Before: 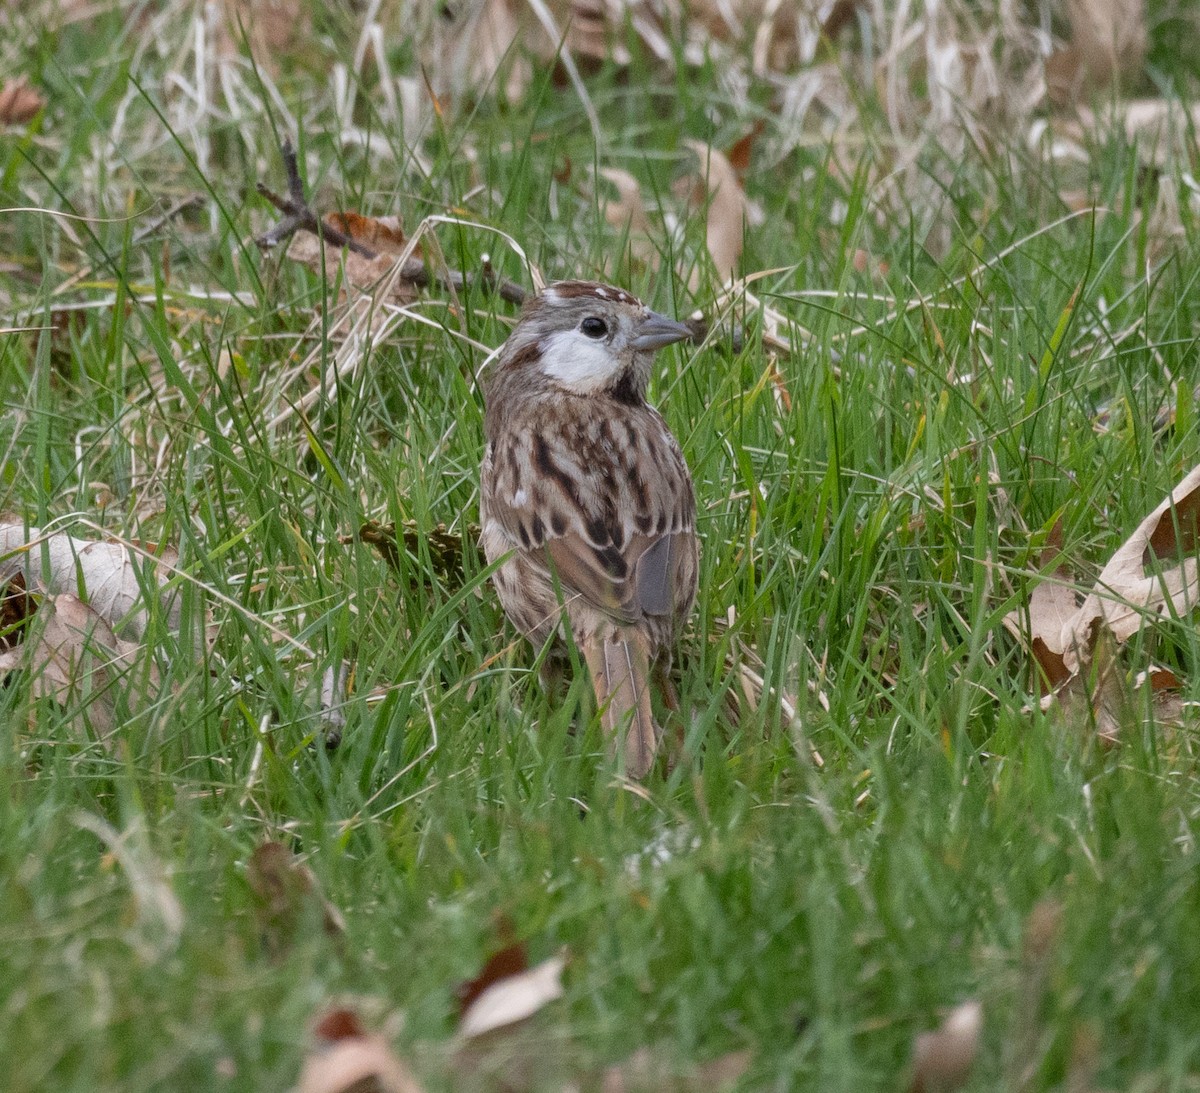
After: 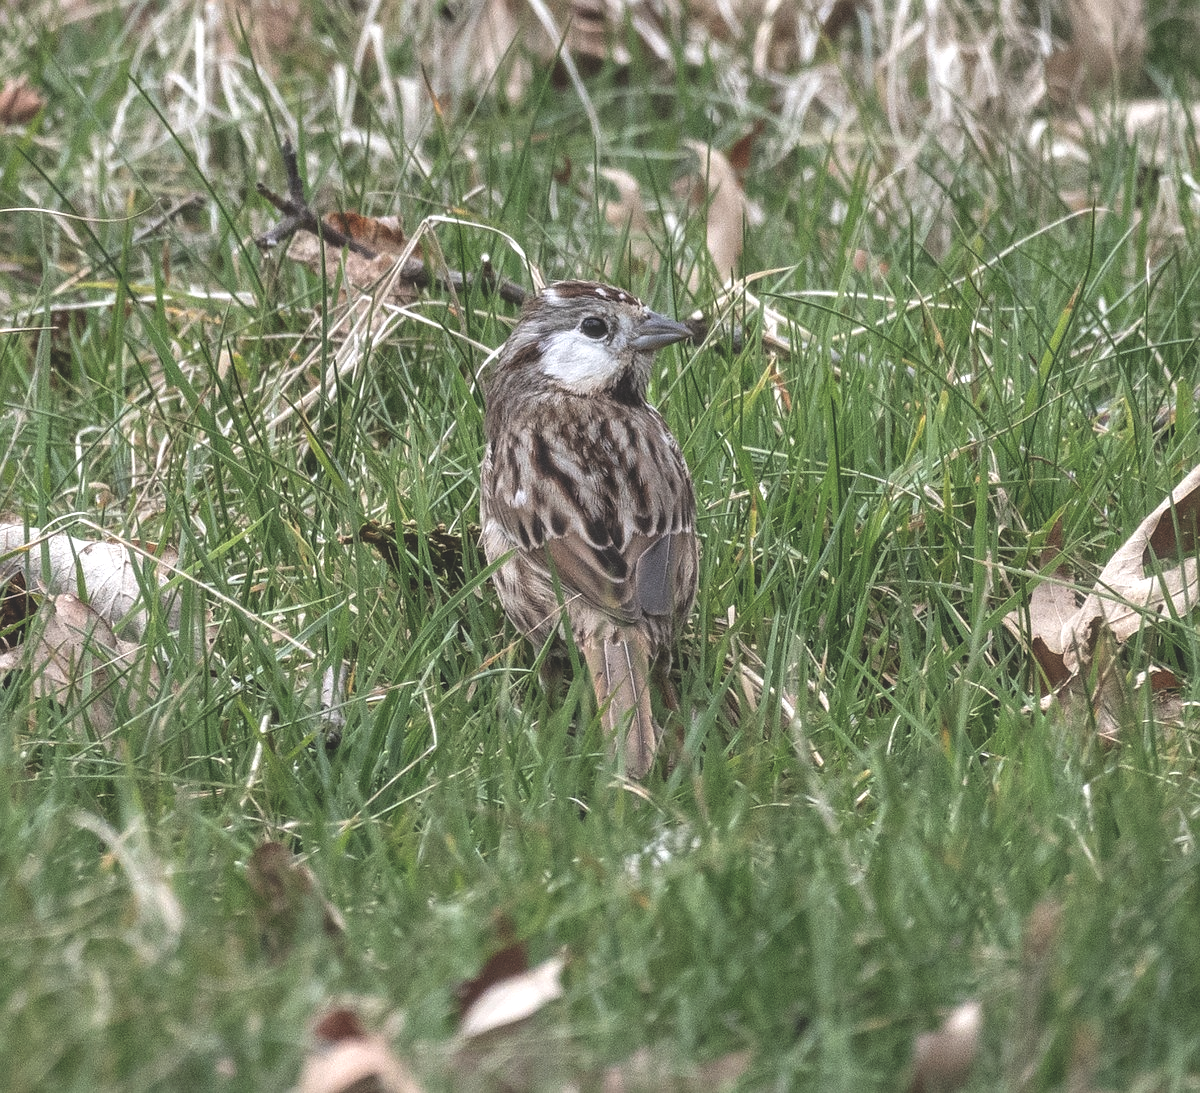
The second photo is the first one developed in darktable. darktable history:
exposure: black level correction -0.062, exposure -0.05 EV, compensate highlight preservation false
sharpen: radius 1
local contrast: highlights 65%, shadows 54%, detail 169%, midtone range 0.514
